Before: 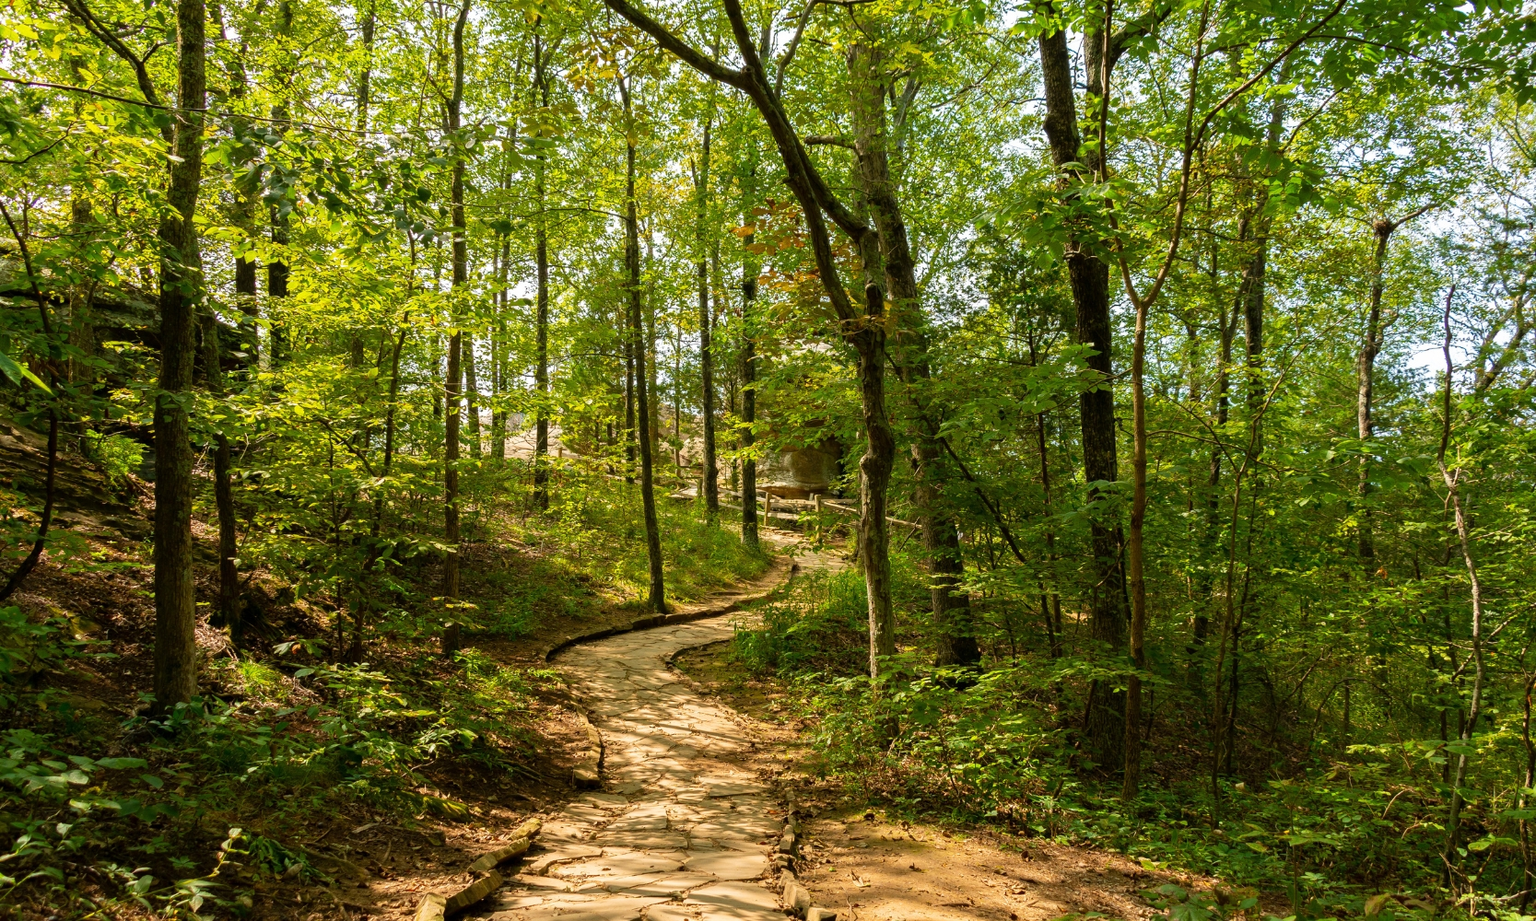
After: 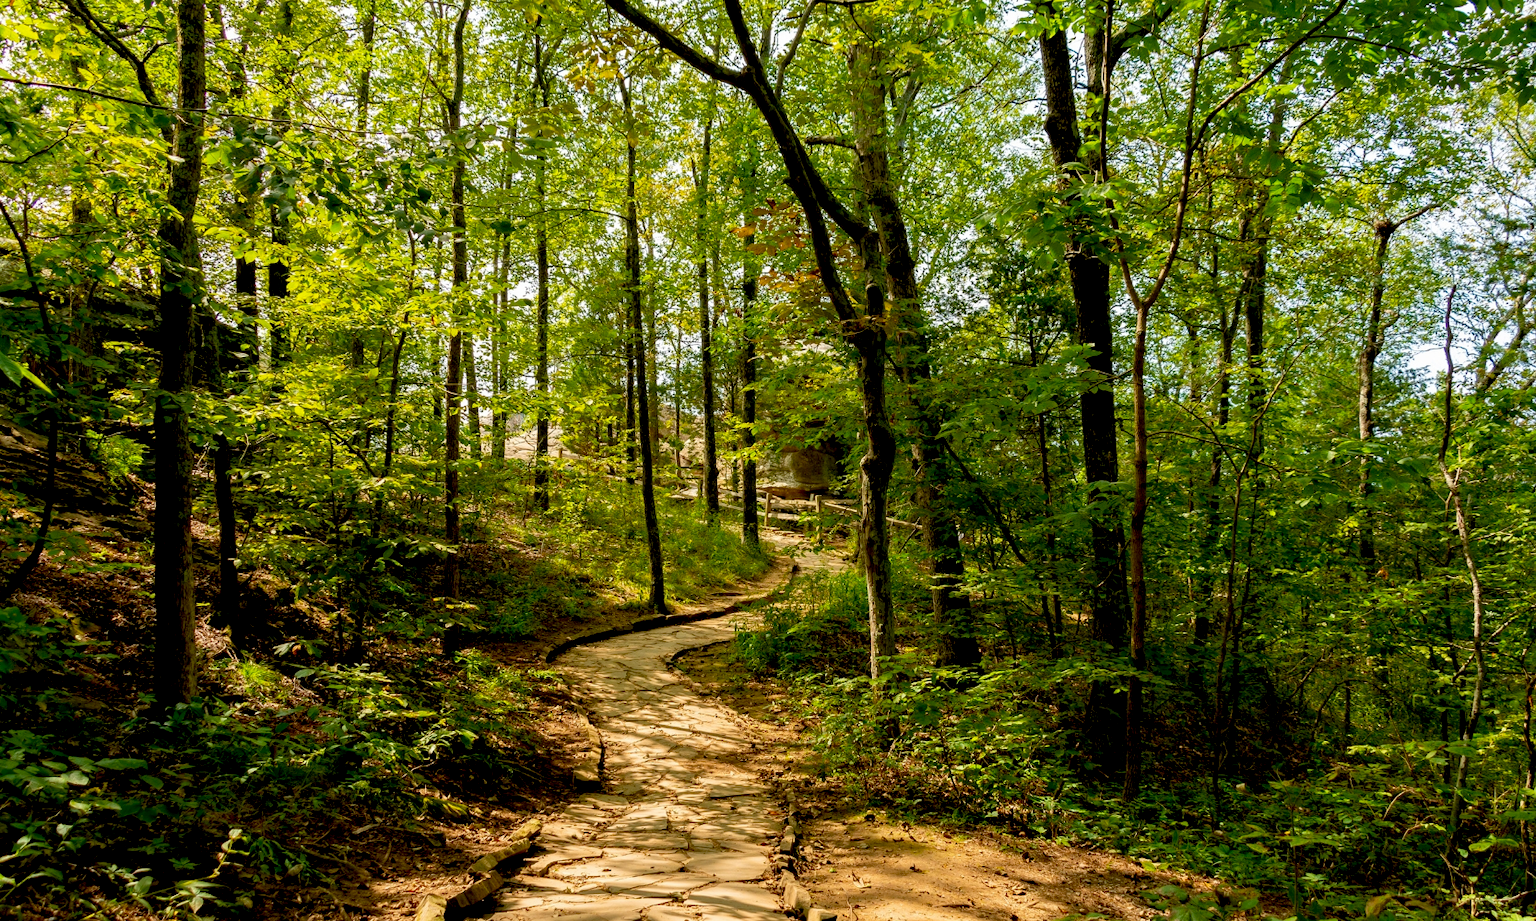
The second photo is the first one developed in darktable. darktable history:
exposure: black level correction 0.017, exposure -0.01 EV, compensate exposure bias true, compensate highlight preservation false
